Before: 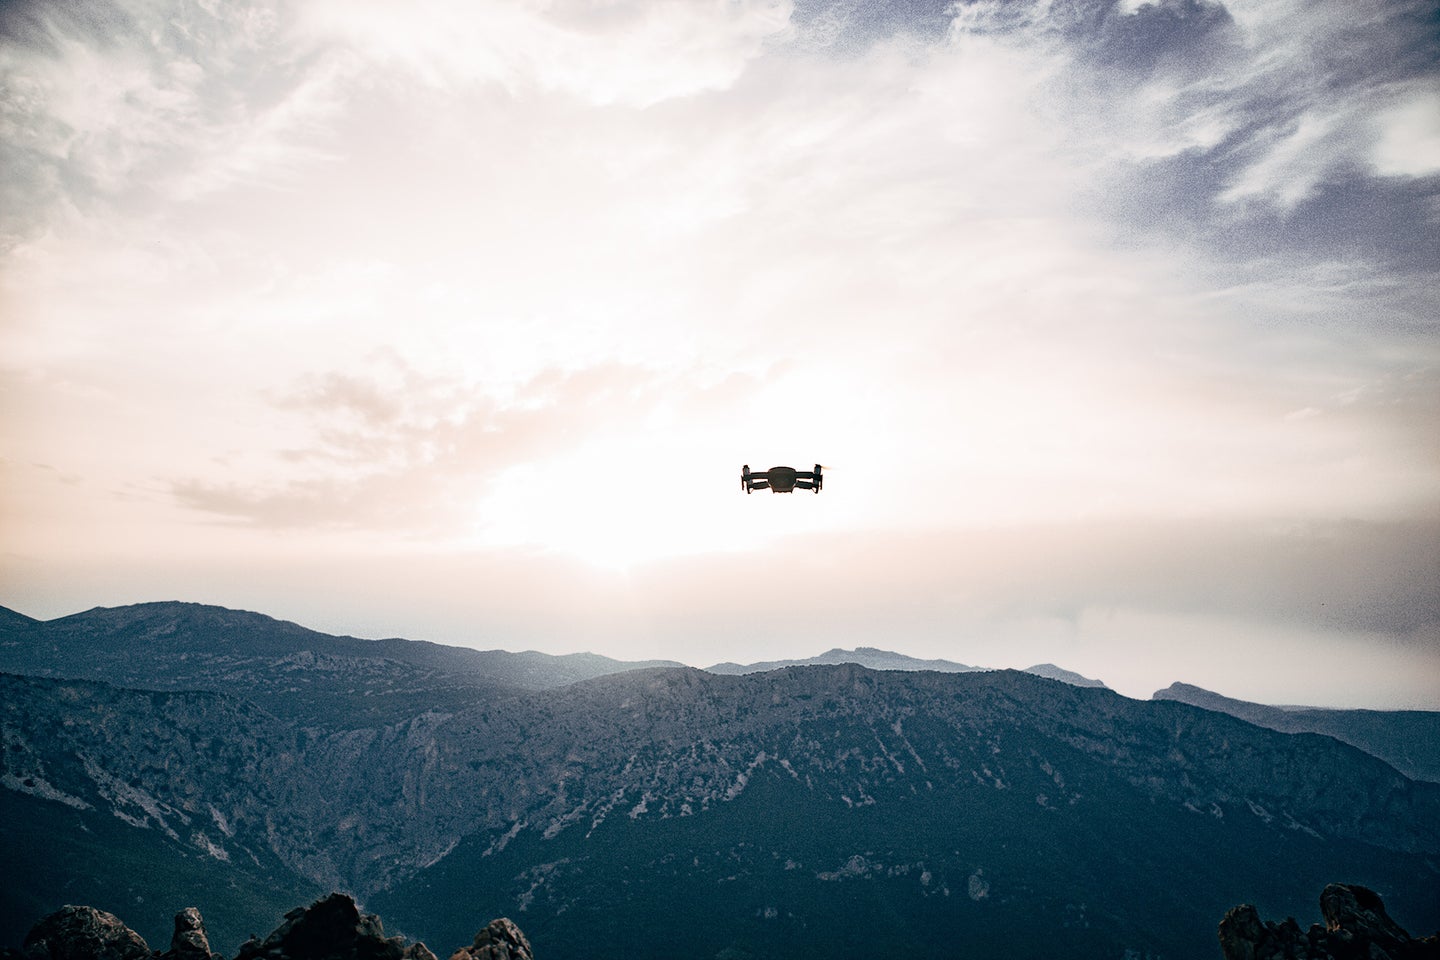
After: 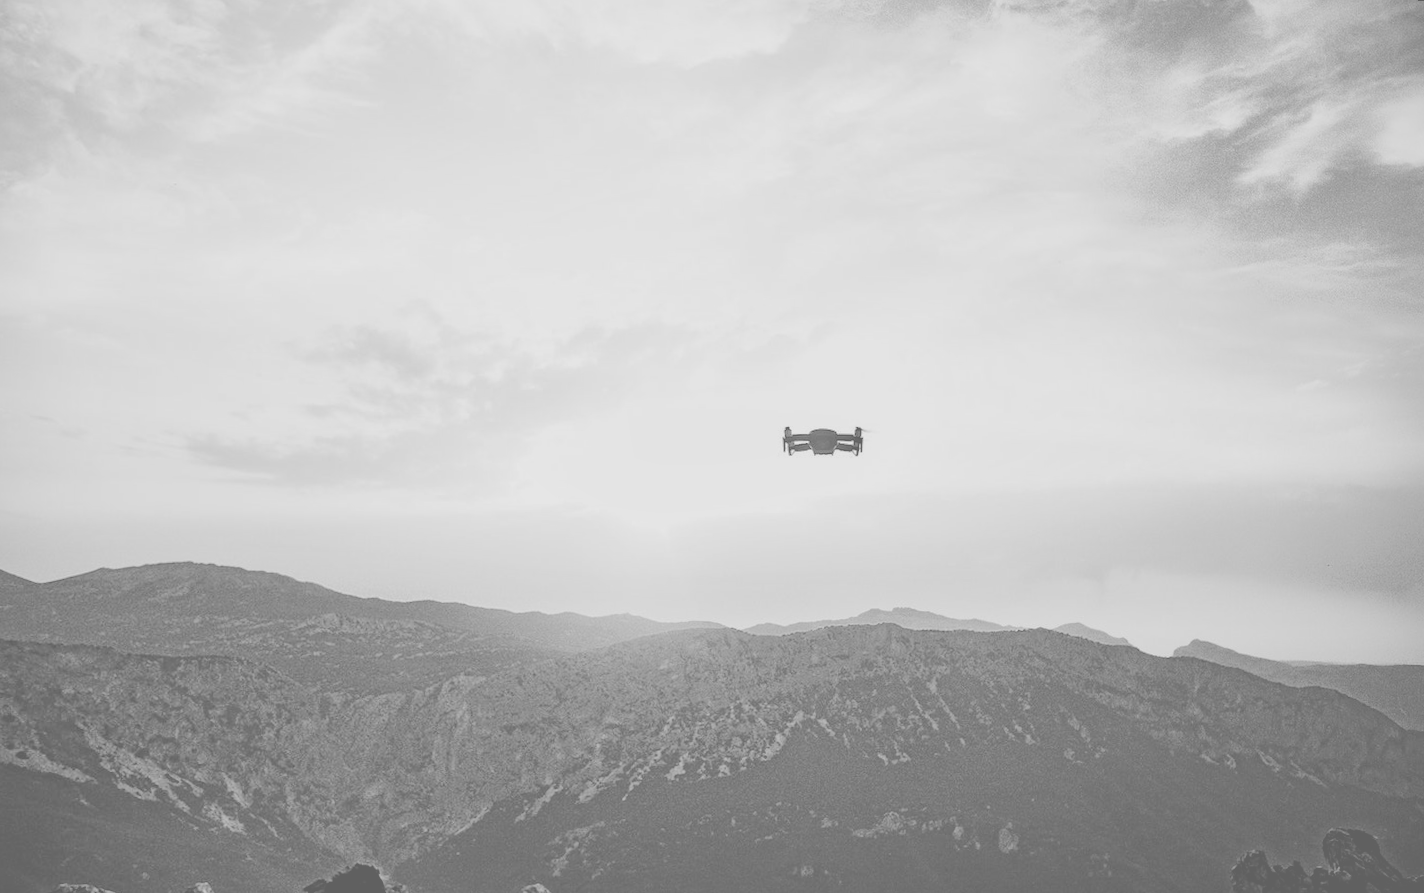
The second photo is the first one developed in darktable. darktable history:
colorize: saturation 51%, source mix 50.67%, lightness 50.67%
color correction: saturation 0.5
rotate and perspective: rotation 0.679°, lens shift (horizontal) 0.136, crop left 0.009, crop right 0.991, crop top 0.078, crop bottom 0.95
white balance: red 1.029, blue 0.92
color balance rgb: perceptual saturation grading › global saturation 25%, perceptual brilliance grading › mid-tones 10%, perceptual brilliance grading › shadows 15%, global vibrance 20%
local contrast: mode bilateral grid, contrast 20, coarseness 50, detail 141%, midtone range 0.2
monochrome: a -6.99, b 35.61, size 1.4
color calibration: illuminant F (fluorescent), F source F9 (Cool White Deluxe 4150 K) – high CRI, x 0.374, y 0.373, temperature 4158.34 K
